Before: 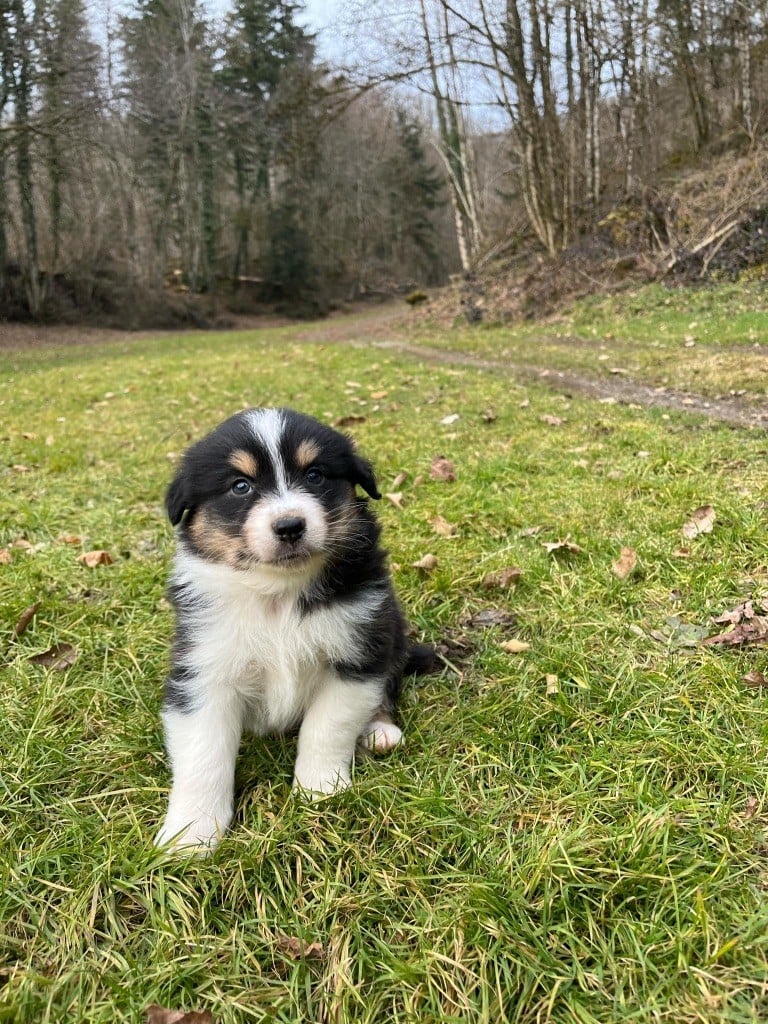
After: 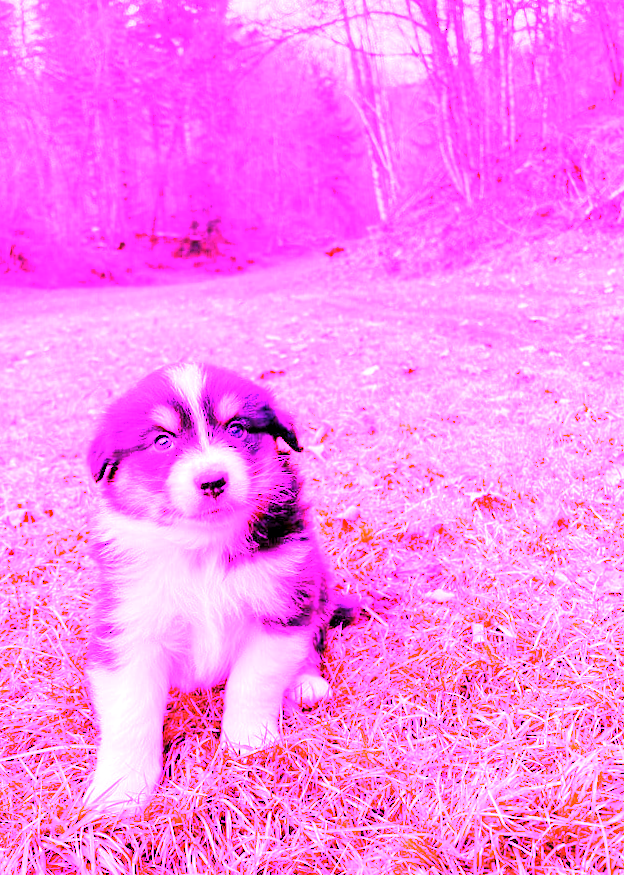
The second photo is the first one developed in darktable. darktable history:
rotate and perspective: rotation -1.17°, automatic cropping off
crop: left 11.225%, top 5.381%, right 9.565%, bottom 10.314%
white balance: red 8, blue 8
levels: levels [0.026, 0.507, 0.987]
